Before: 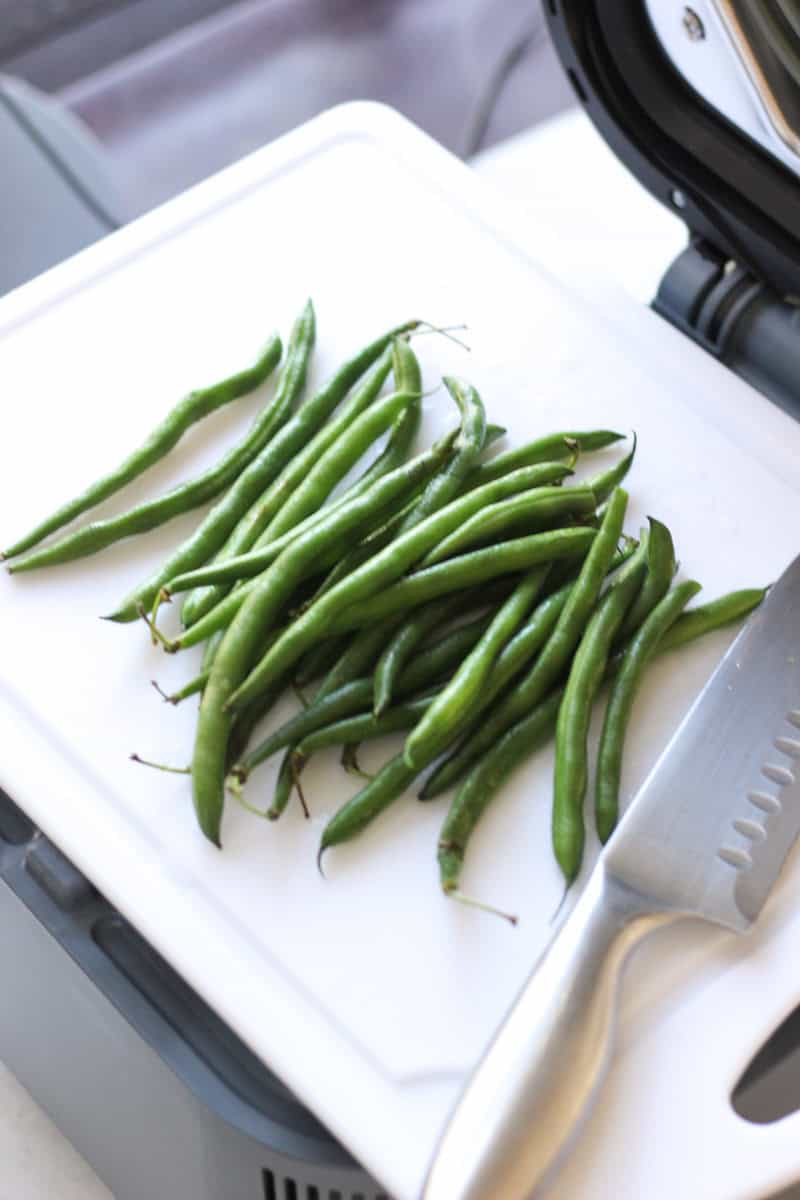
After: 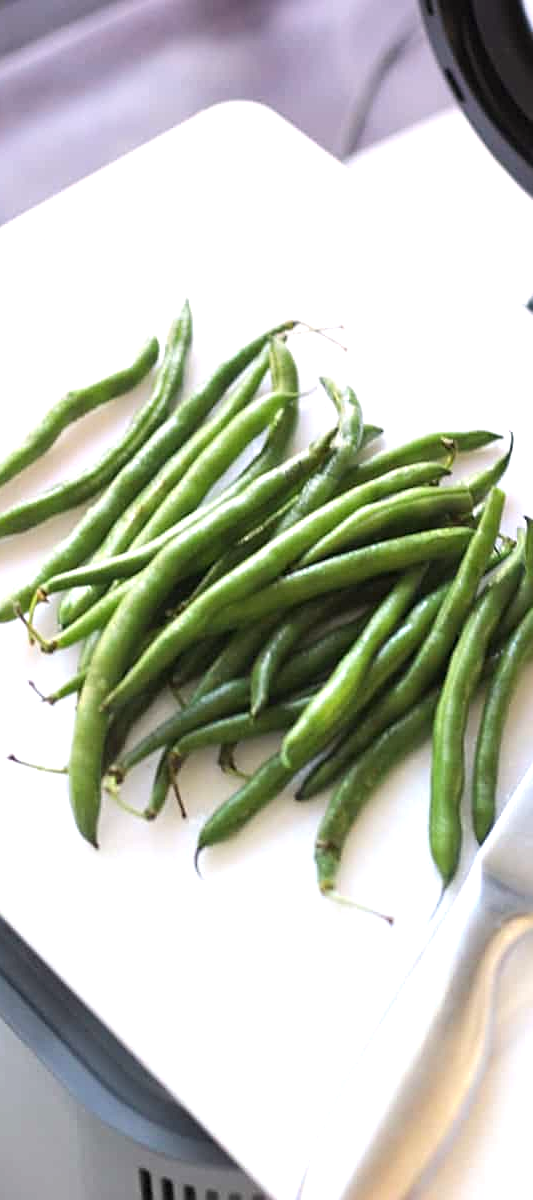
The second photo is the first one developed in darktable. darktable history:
sharpen: on, module defaults
local contrast: mode bilateral grid, contrast 100, coarseness 100, detail 91%, midtone range 0.2
crop: left 15.419%, right 17.914%
graduated density: density 0.38 EV, hardness 21%, rotation -6.11°, saturation 32%
exposure: exposure 0.566 EV, compensate highlight preservation false
